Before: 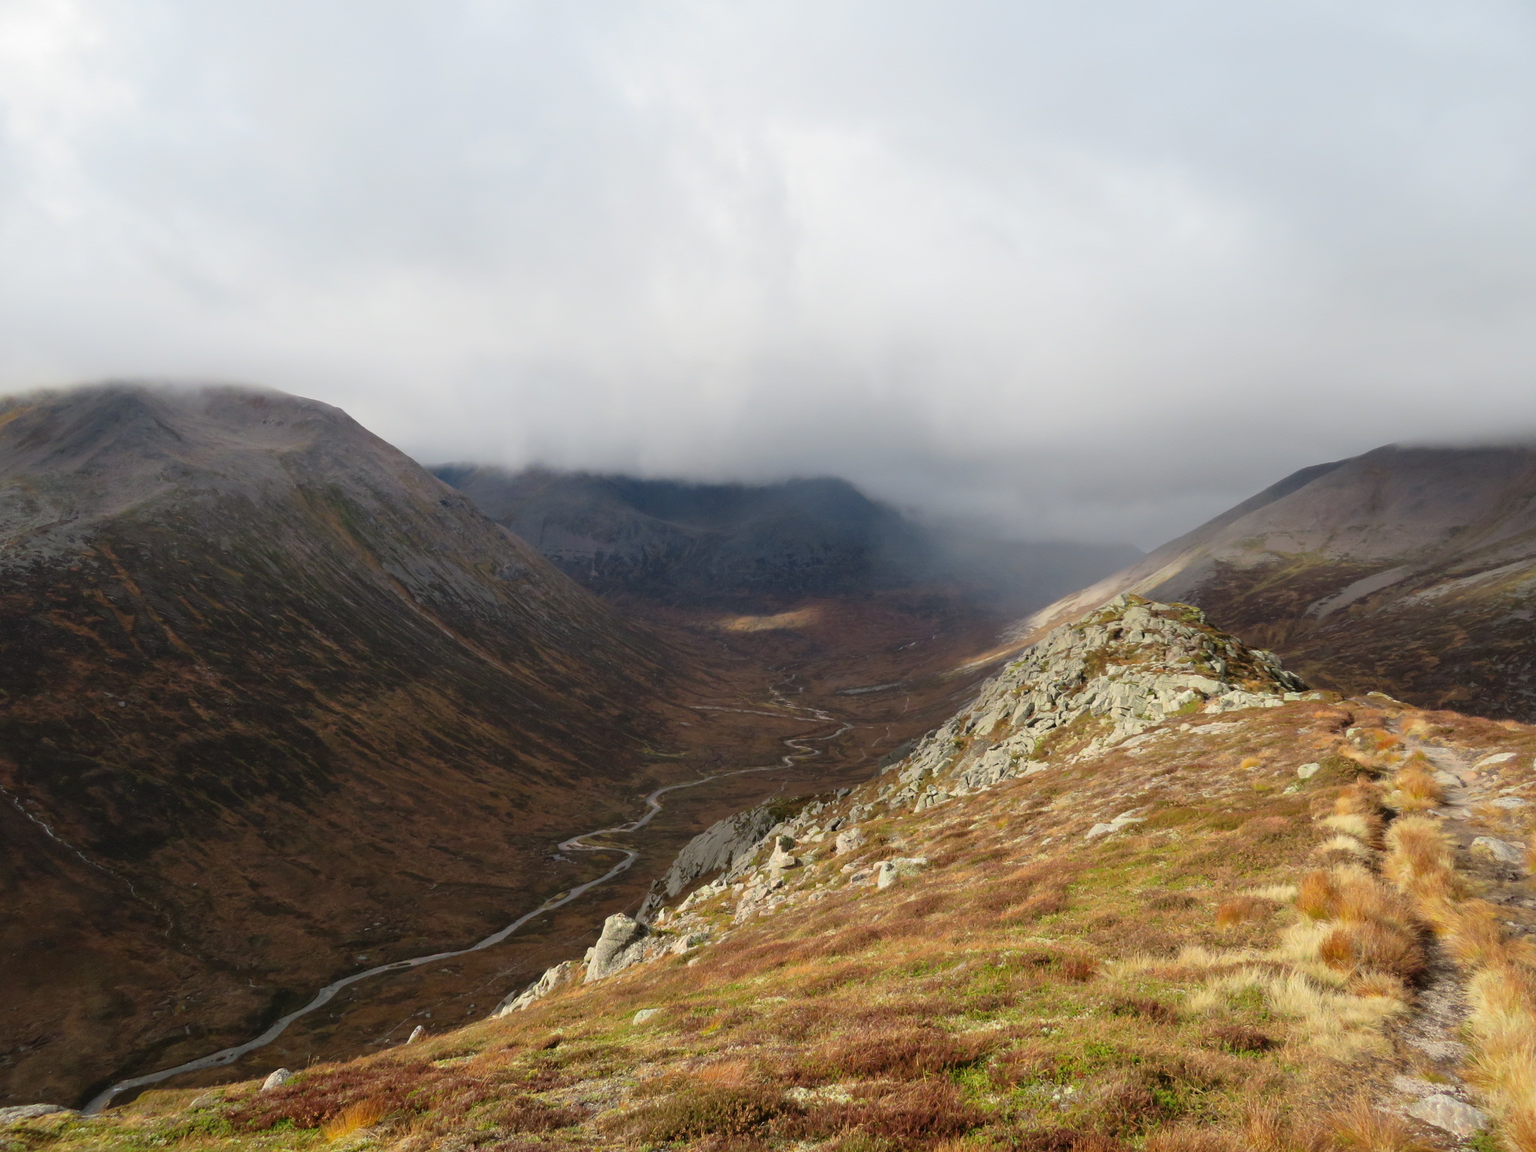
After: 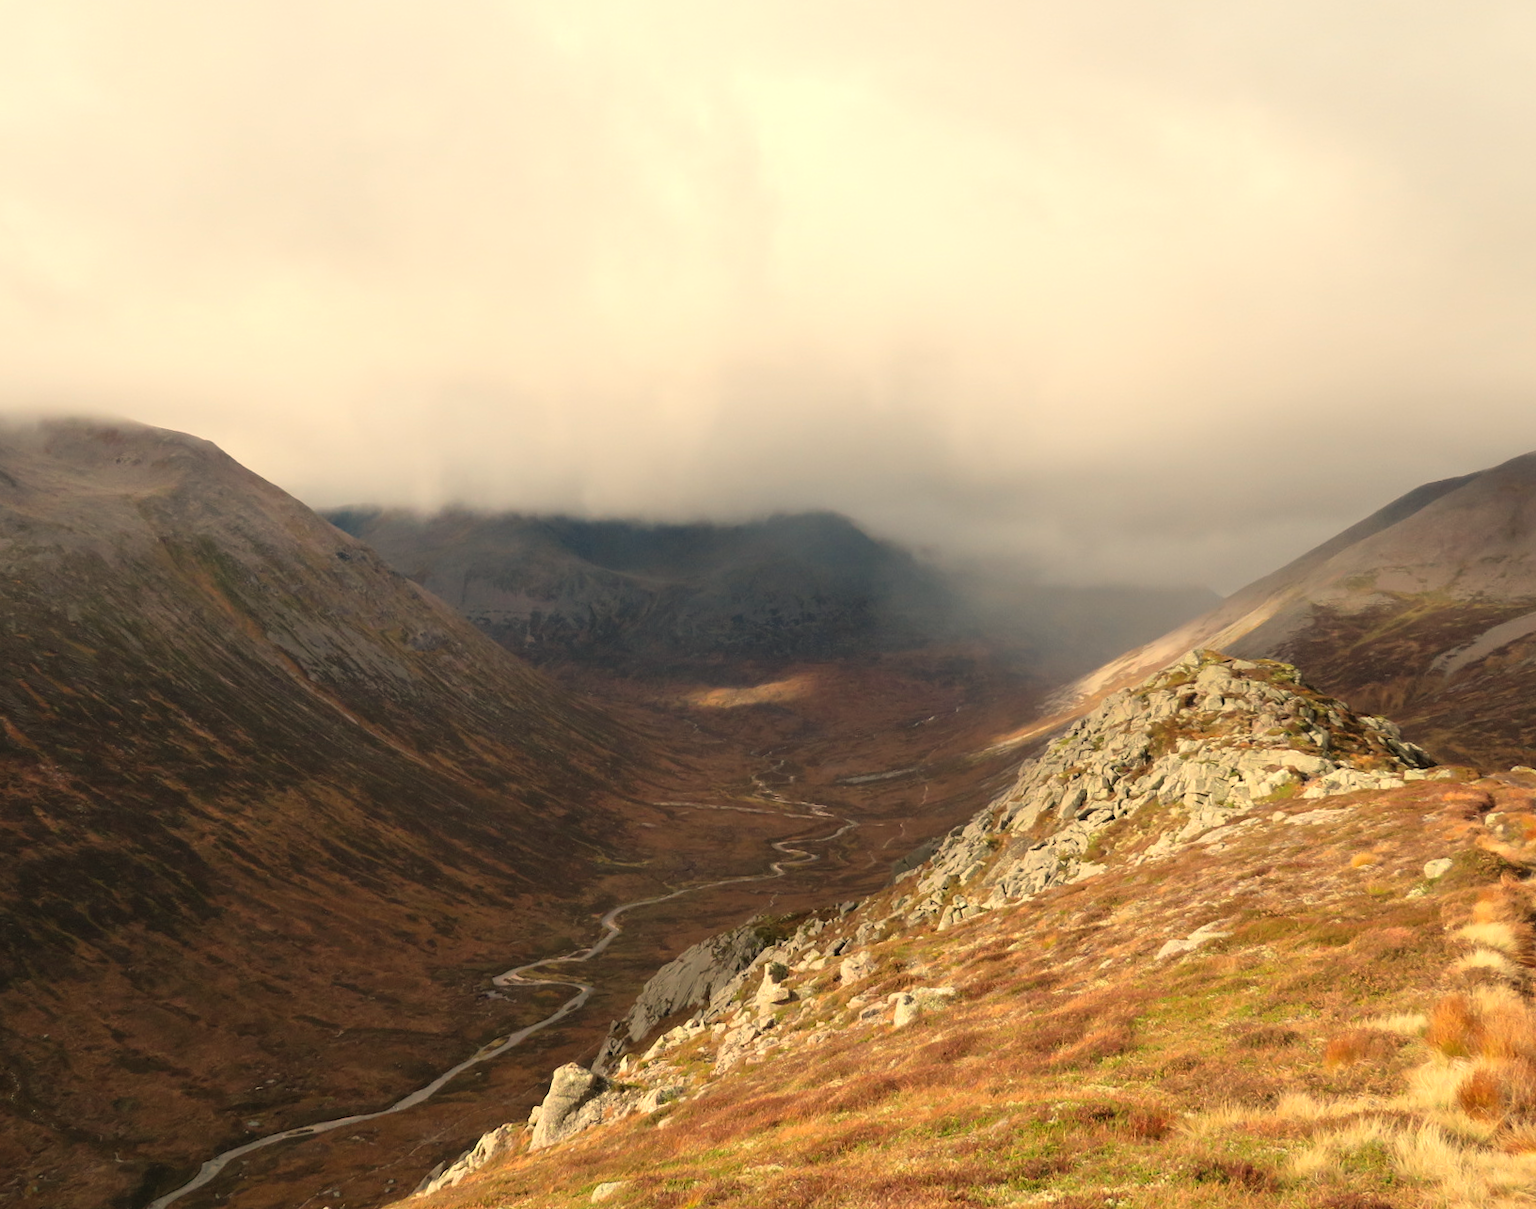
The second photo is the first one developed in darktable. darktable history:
white balance: red 1.123, blue 0.83
crop: left 9.929%, top 3.475%, right 9.188%, bottom 9.529%
exposure: exposure 0.217 EV, compensate highlight preservation false
rotate and perspective: rotation -1.32°, lens shift (horizontal) -0.031, crop left 0.015, crop right 0.985, crop top 0.047, crop bottom 0.982
